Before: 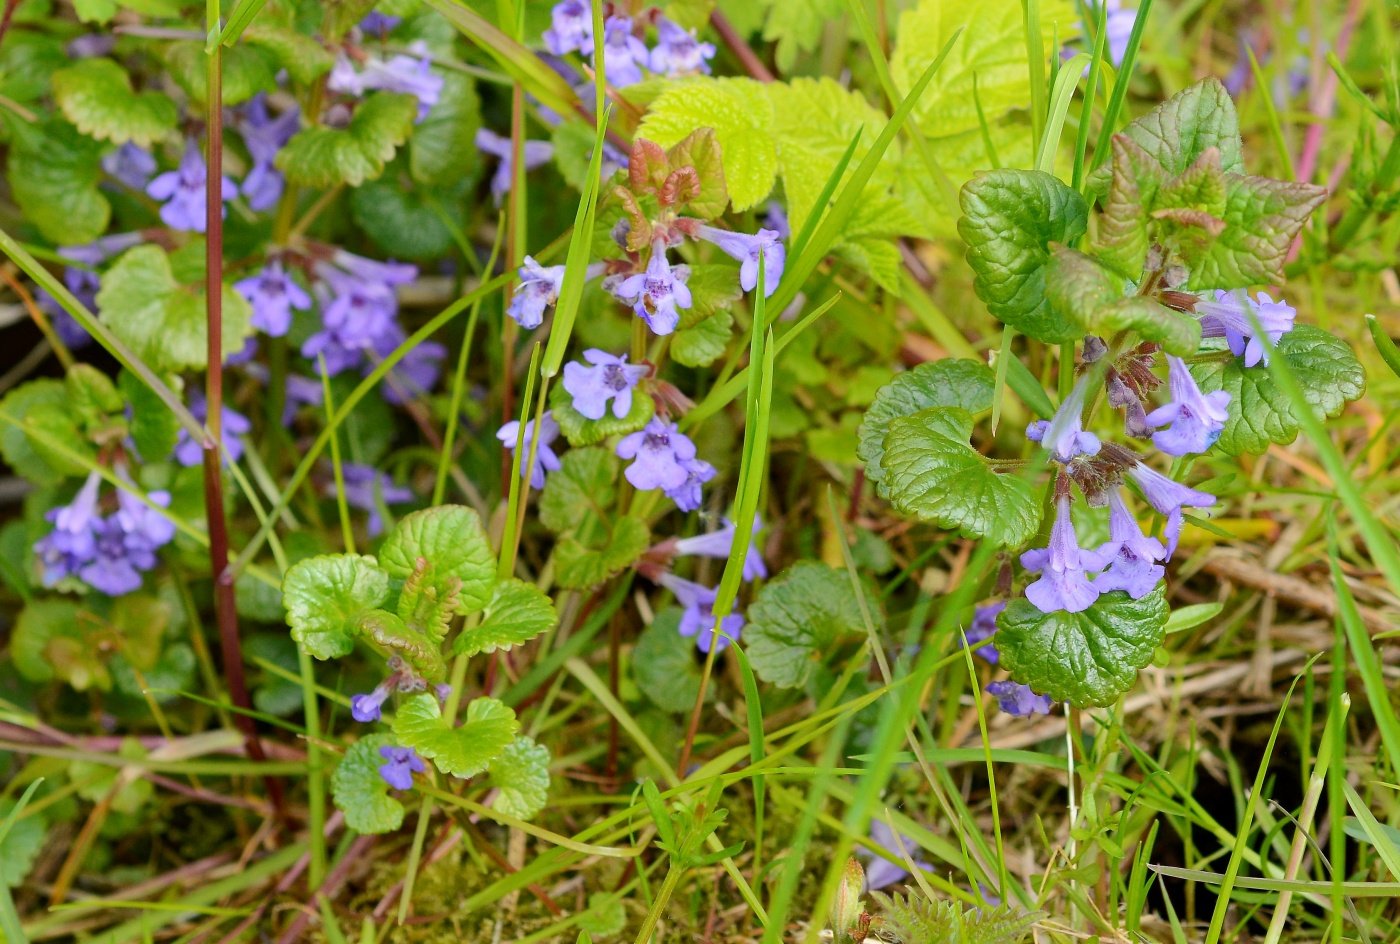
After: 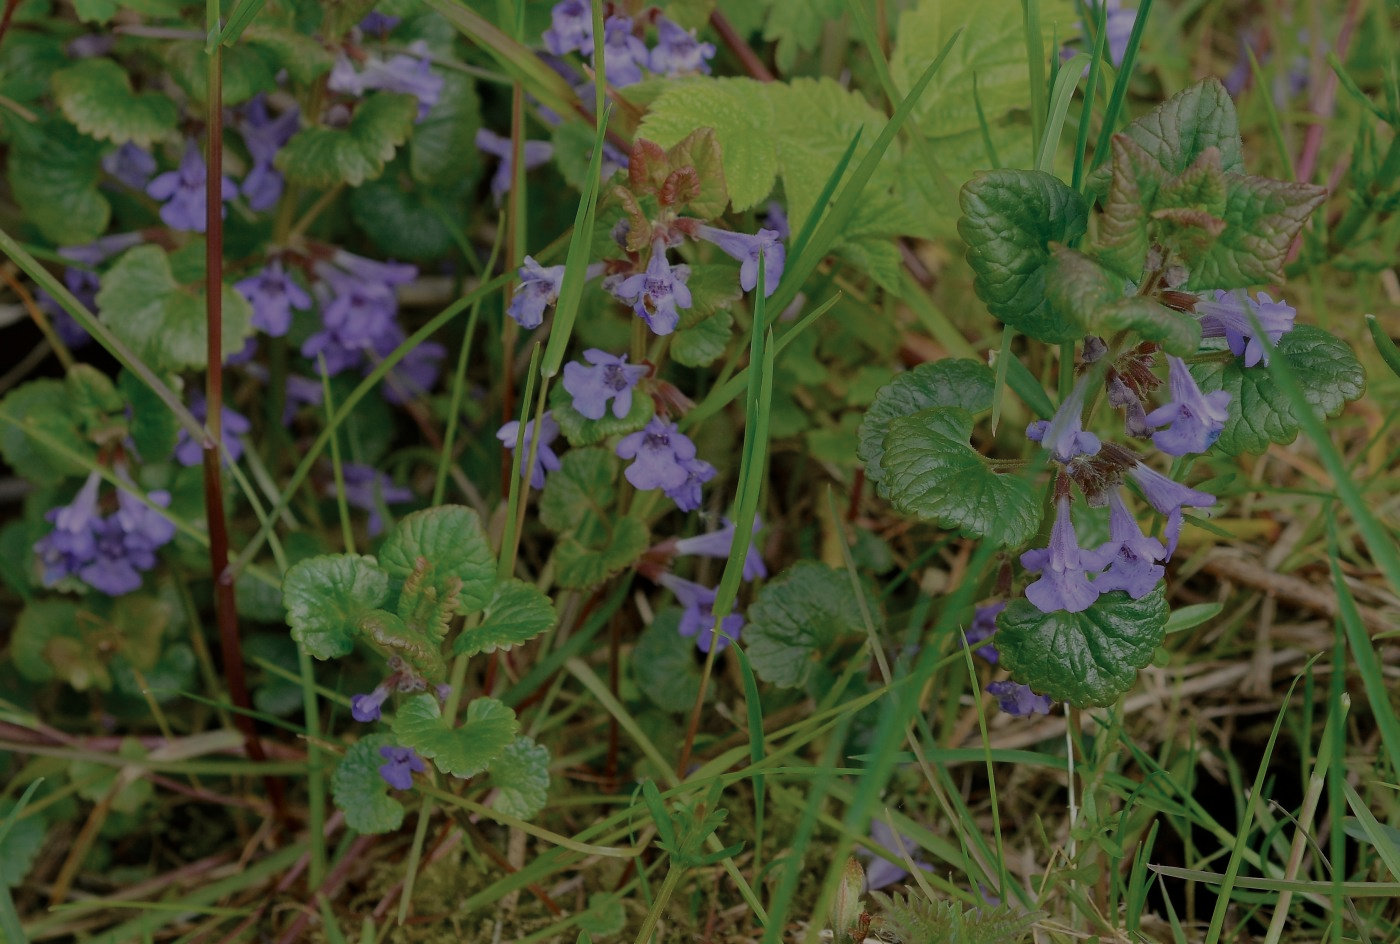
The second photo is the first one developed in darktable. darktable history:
color zones: curves: ch0 [(0, 0.5) (0.125, 0.4) (0.25, 0.5) (0.375, 0.4) (0.5, 0.4) (0.625, 0.35) (0.75, 0.35) (0.875, 0.5)]; ch1 [(0, 0.35) (0.125, 0.45) (0.25, 0.35) (0.375, 0.35) (0.5, 0.35) (0.625, 0.35) (0.75, 0.45) (0.875, 0.35)]; ch2 [(0, 0.6) (0.125, 0.5) (0.25, 0.5) (0.375, 0.6) (0.5, 0.6) (0.625, 0.5) (0.75, 0.5) (0.875, 0.5)]
exposure: exposure -1.423 EV, compensate exposure bias true, compensate highlight preservation false
